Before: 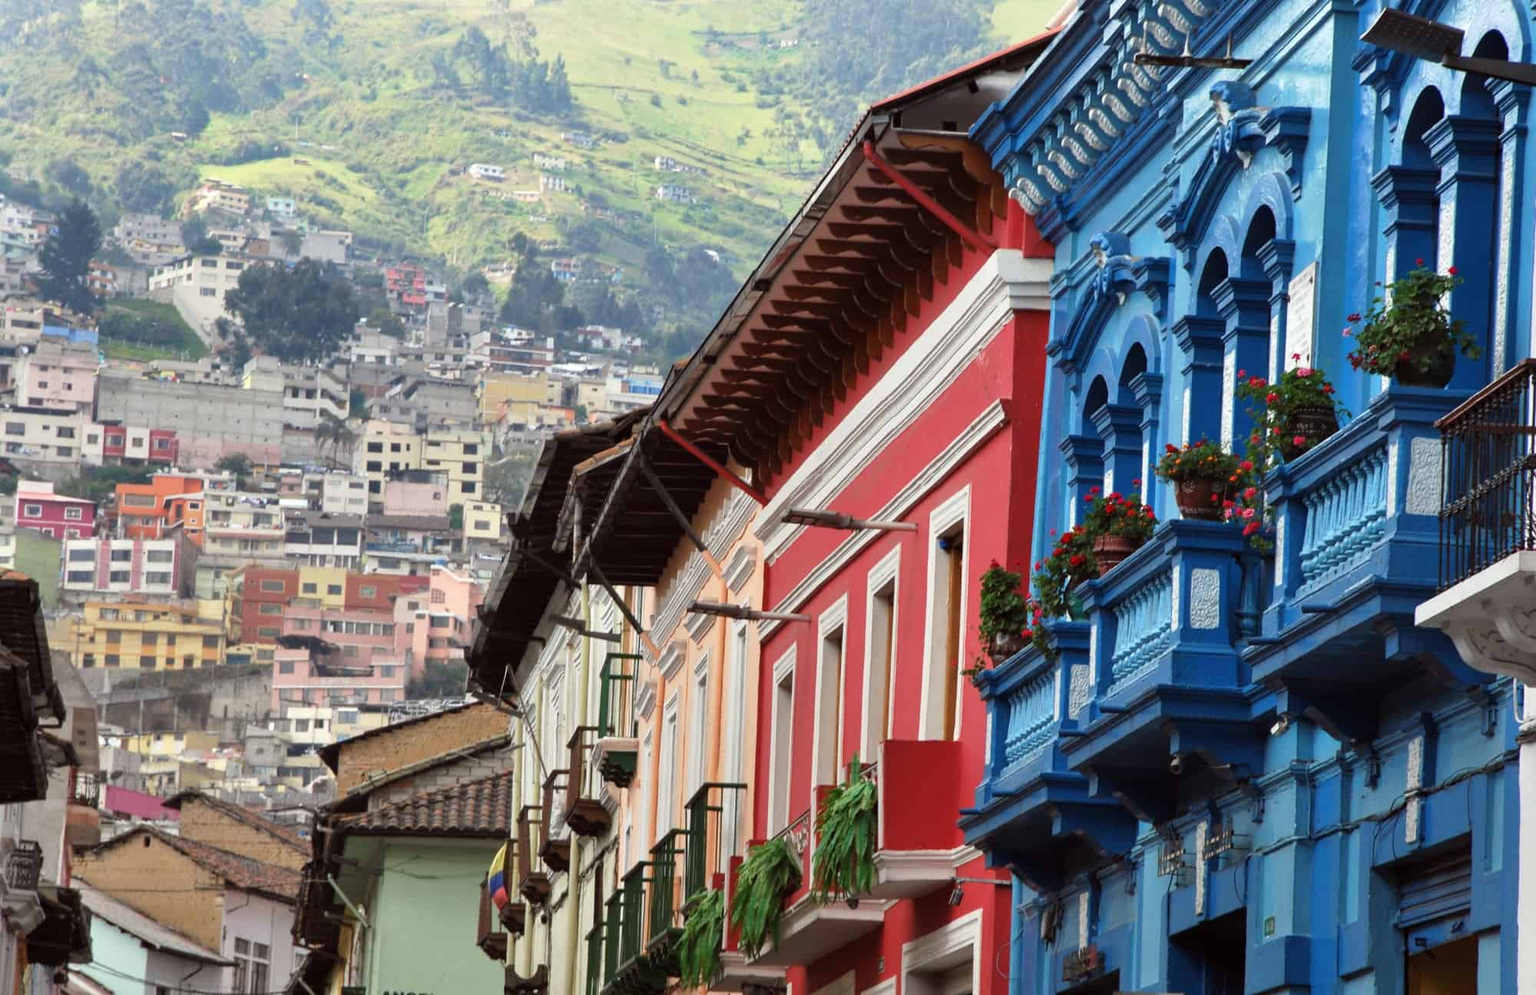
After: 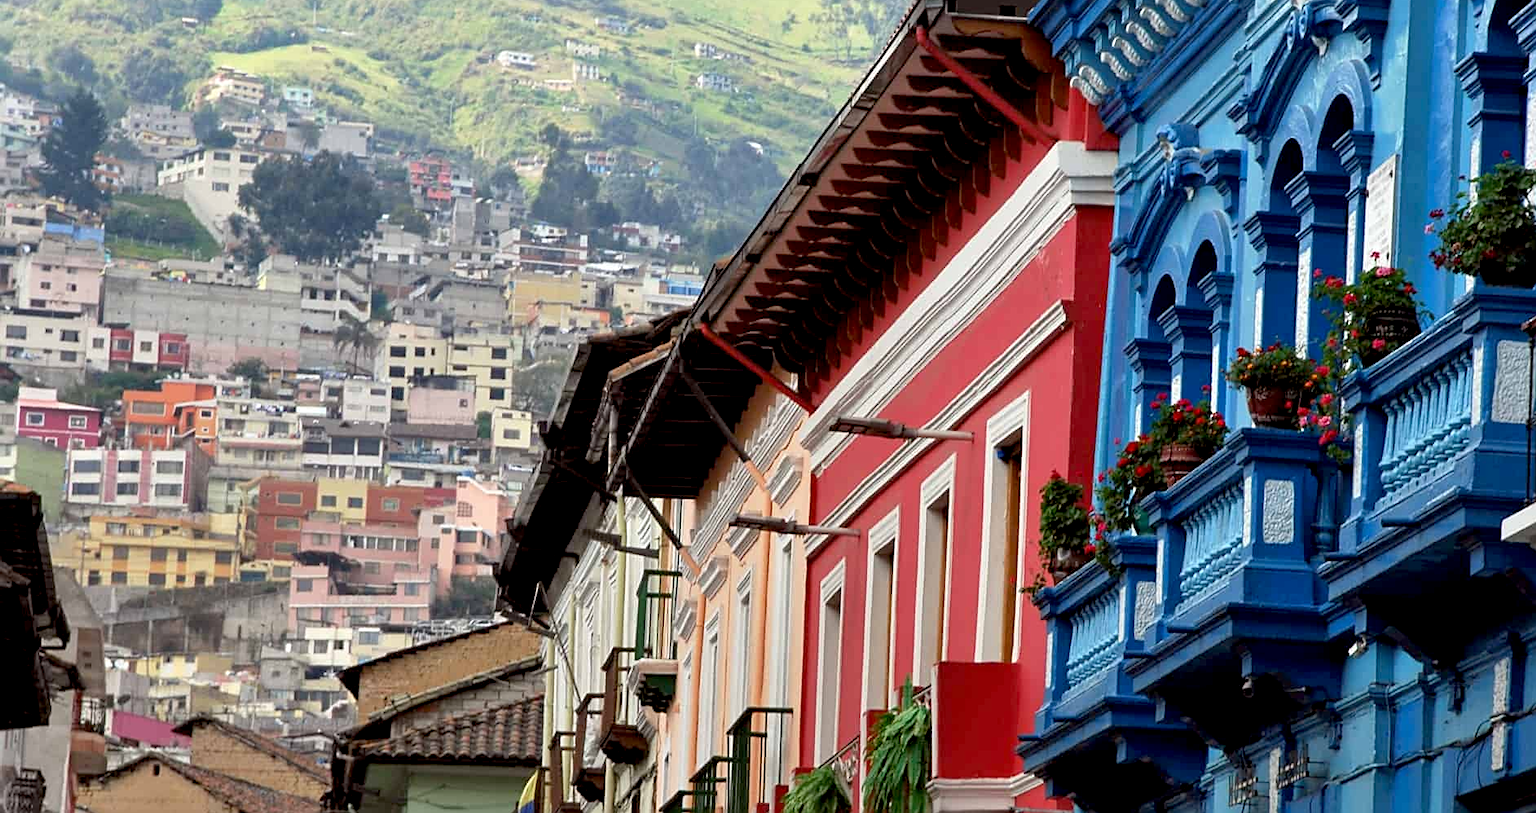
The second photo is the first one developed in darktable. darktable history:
crop and rotate: angle 0.03°, top 11.643%, right 5.651%, bottom 11.189%
sharpen: on, module defaults
exposure: black level correction 0.011, compensate highlight preservation false
